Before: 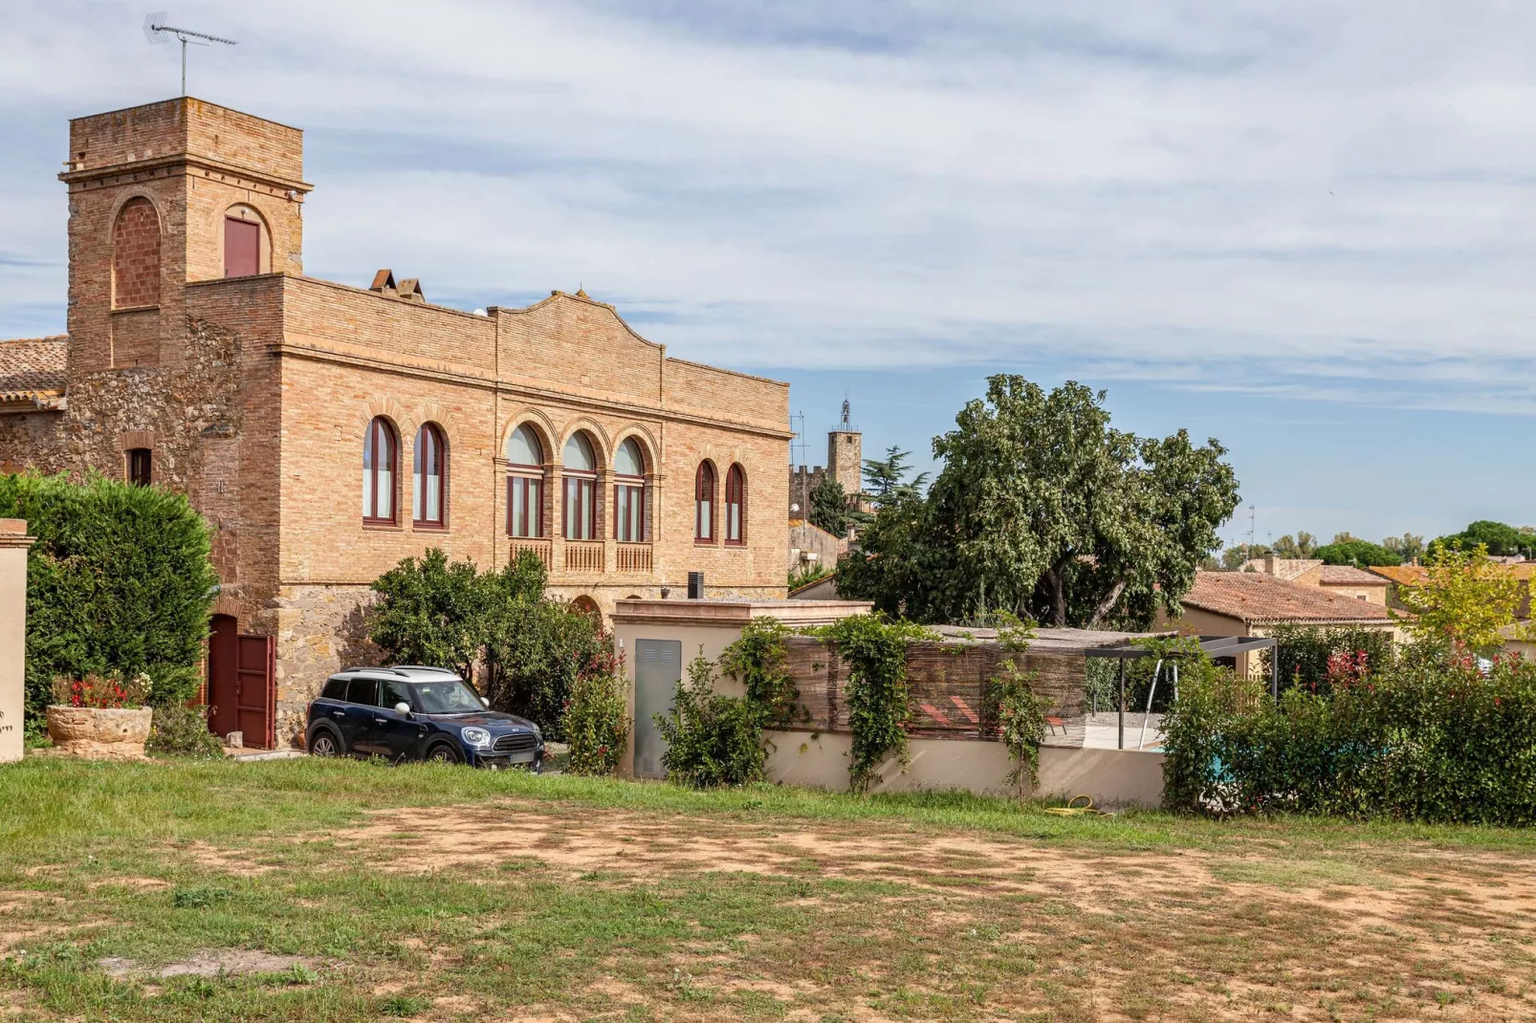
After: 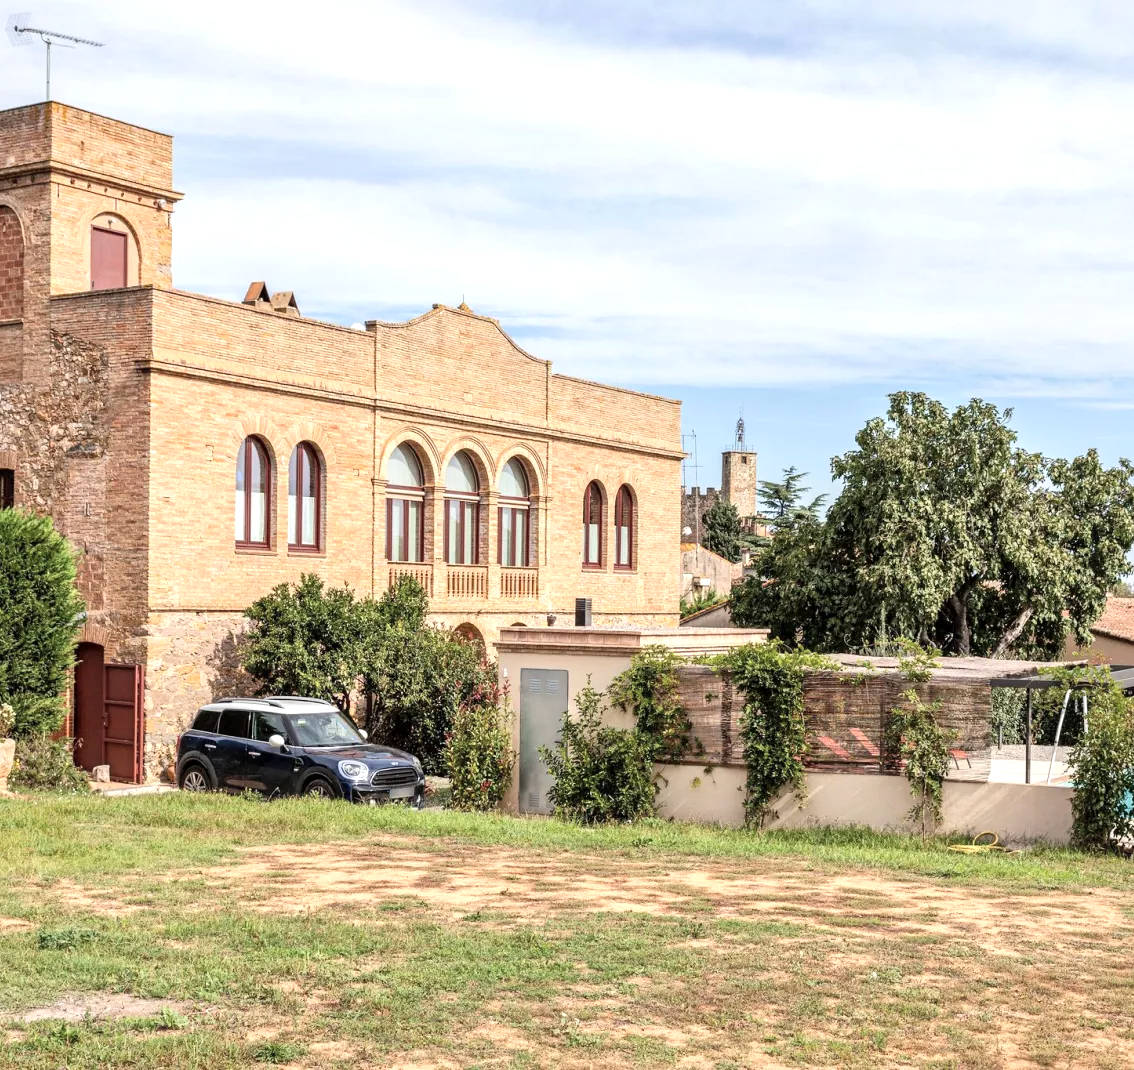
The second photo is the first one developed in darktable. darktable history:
crop and rotate: left 8.992%, right 20.381%
tone curve: curves: ch0 [(0, 0) (0.55, 0.716) (0.841, 0.969)], color space Lab, independent channels, preserve colors none
local contrast: mode bilateral grid, contrast 21, coarseness 51, detail 120%, midtone range 0.2
